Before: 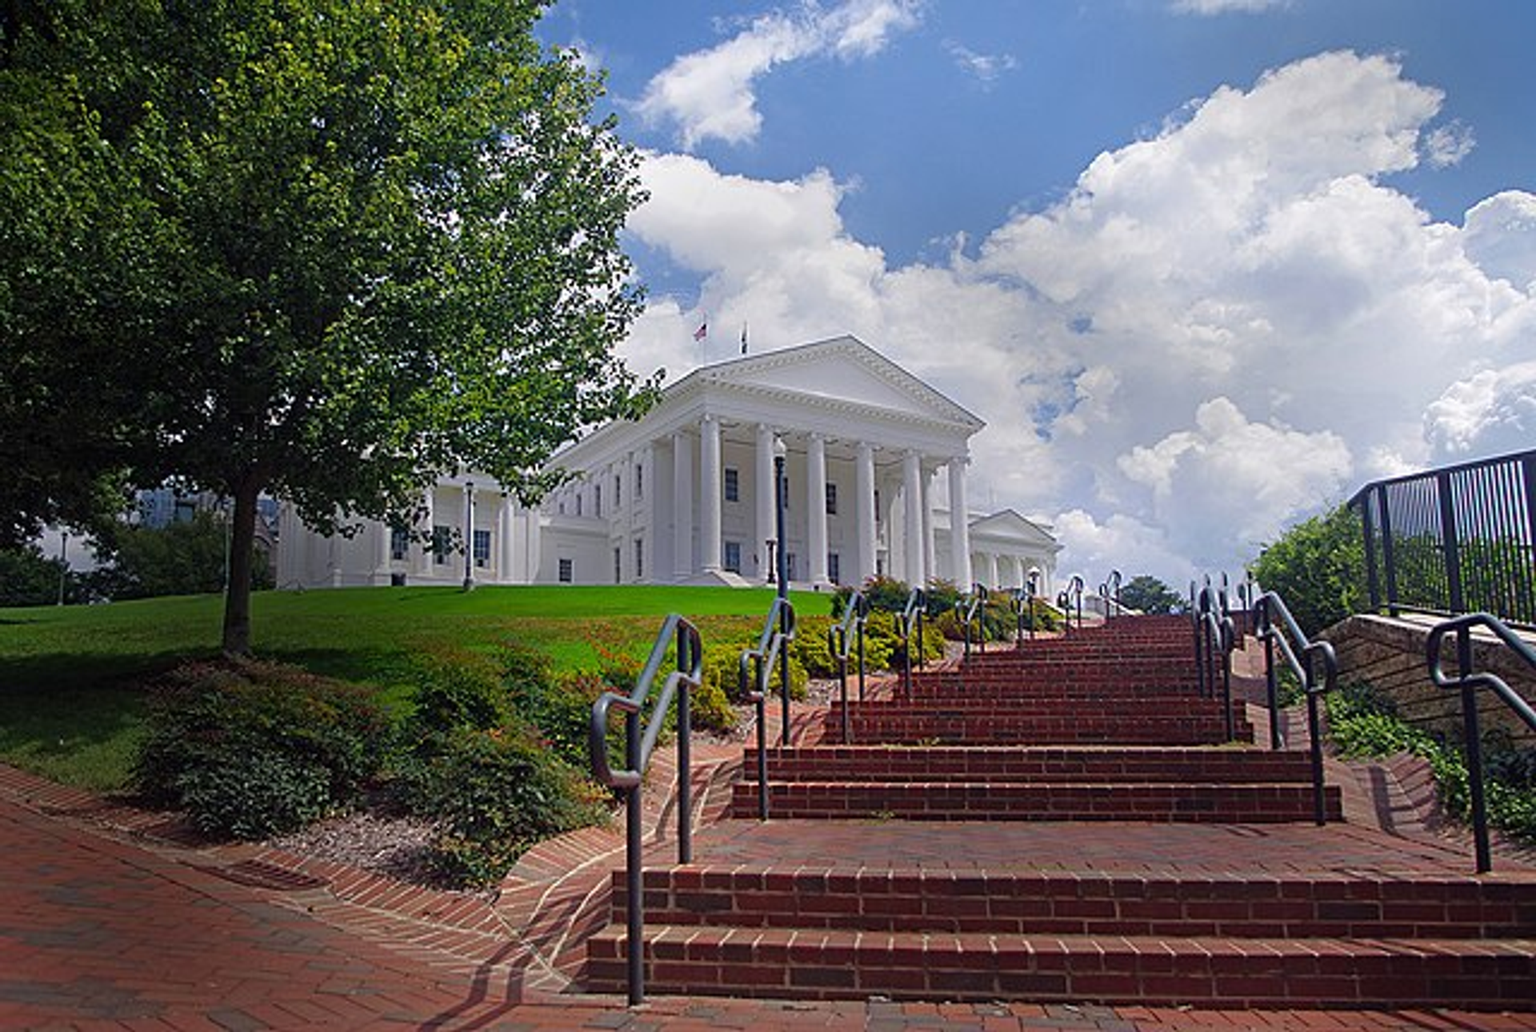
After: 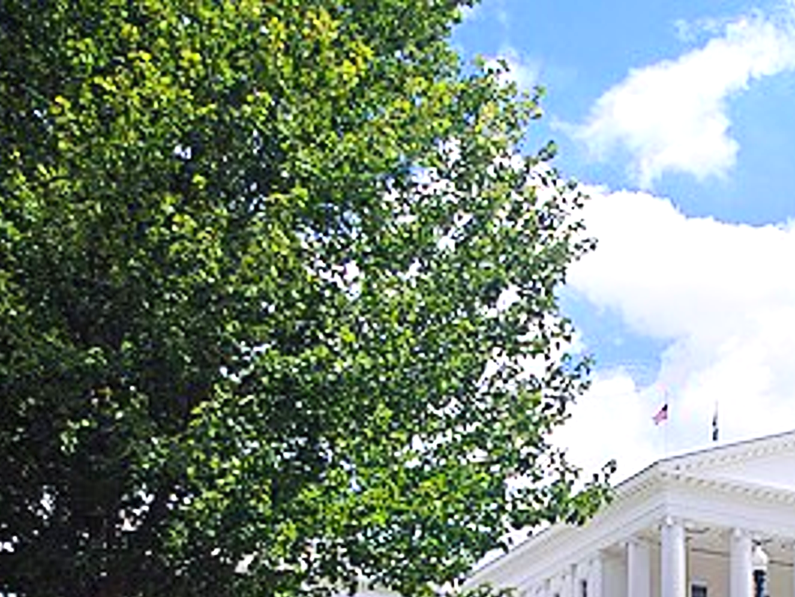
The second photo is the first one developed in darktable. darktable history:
exposure: black level correction 0, exposure 0.701 EV, compensate highlight preservation false
contrast brightness saturation: contrast 0.204, brightness 0.147, saturation 0.147
crop and rotate: left 11.23%, top 0.113%, right 47.325%, bottom 53.574%
